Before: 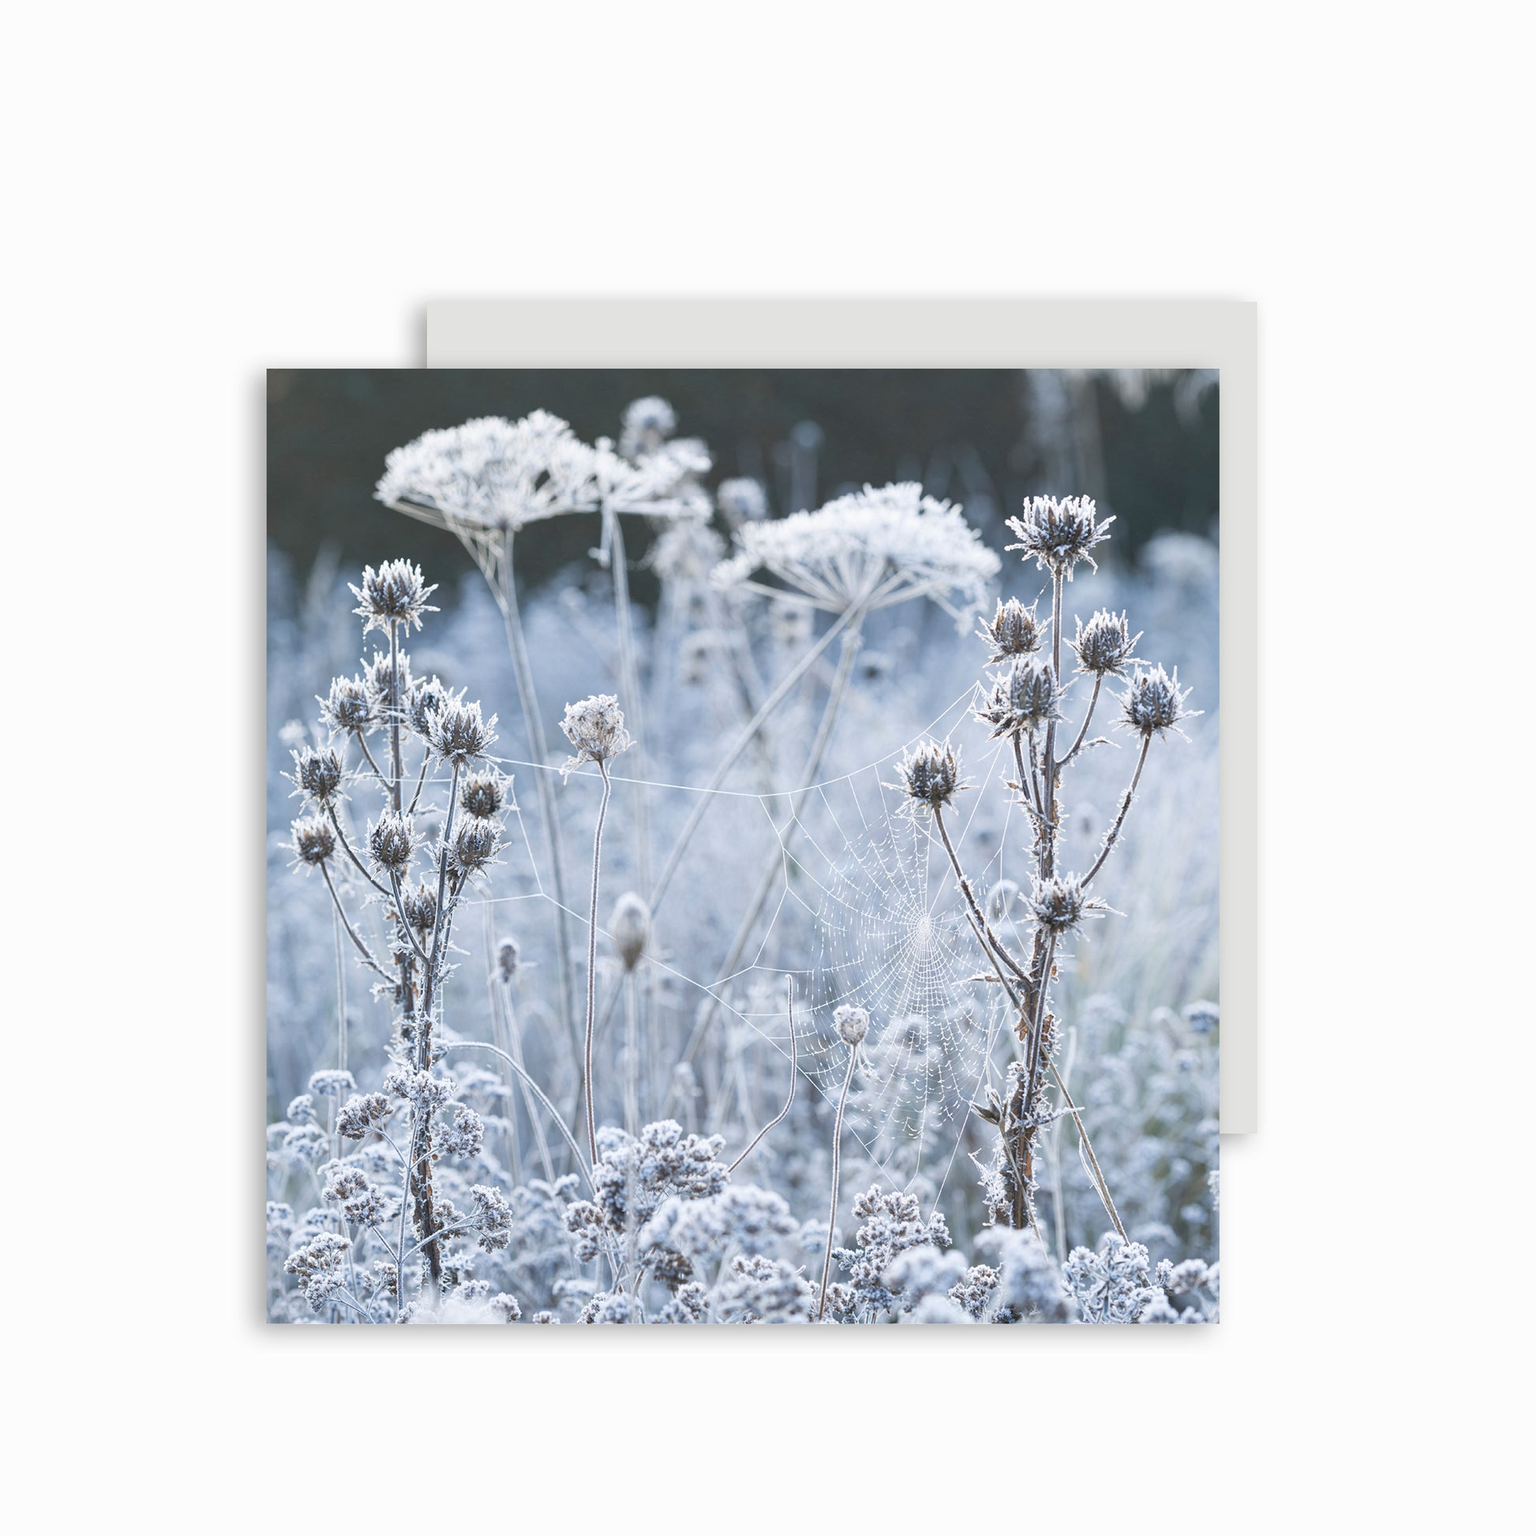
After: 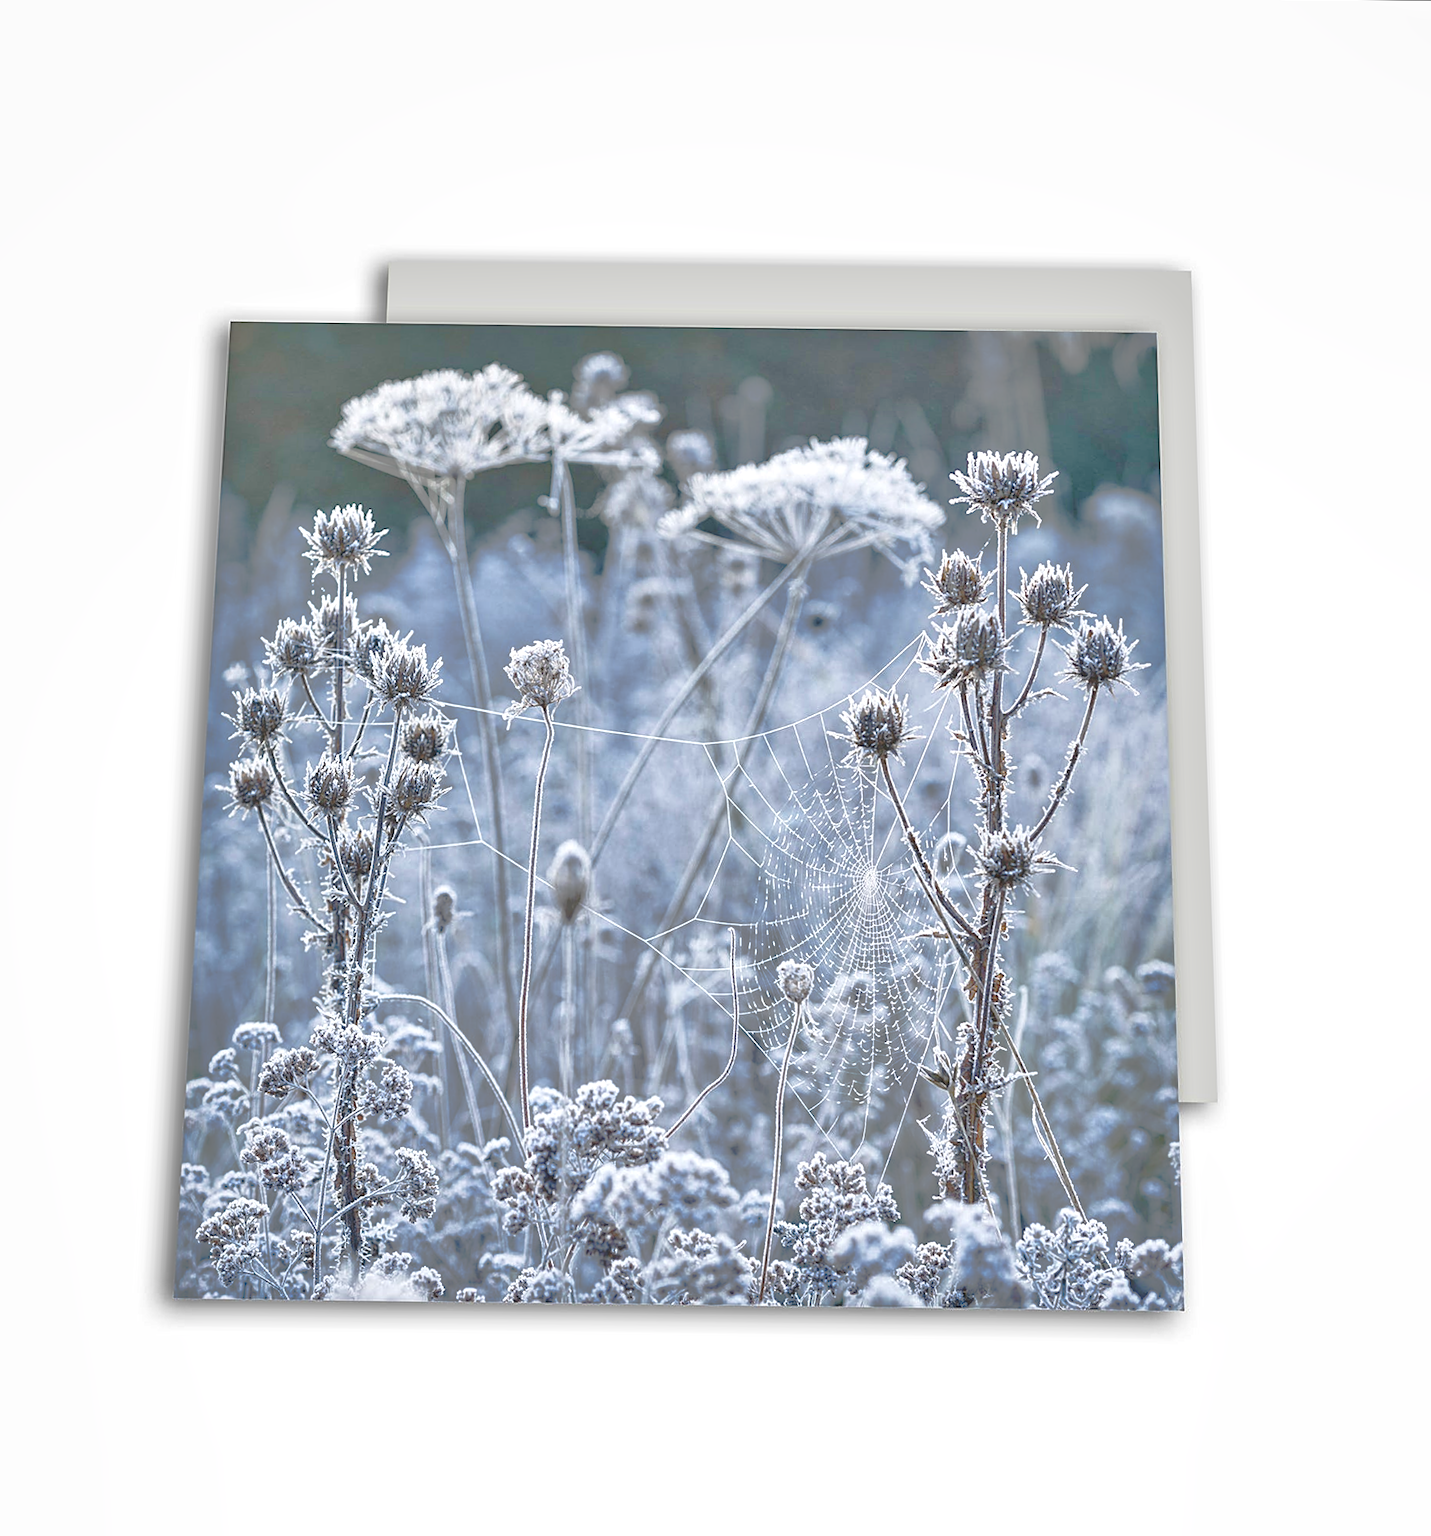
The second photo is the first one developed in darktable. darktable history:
tone equalizer: -7 EV 0.15 EV, -6 EV 0.6 EV, -5 EV 1.15 EV, -4 EV 1.33 EV, -3 EV 1.15 EV, -2 EV 0.6 EV, -1 EV 0.15 EV, mask exposure compensation -0.5 EV
local contrast: detail 130%
crop and rotate: angle -0.5°
tone curve: curves: ch0 [(0, 0) (0.003, 0.005) (0.011, 0.012) (0.025, 0.026) (0.044, 0.046) (0.069, 0.071) (0.1, 0.098) (0.136, 0.135) (0.177, 0.178) (0.224, 0.217) (0.277, 0.274) (0.335, 0.335) (0.399, 0.442) (0.468, 0.543) (0.543, 0.6) (0.623, 0.628) (0.709, 0.679) (0.801, 0.782) (0.898, 0.904) (1, 1)], preserve colors none
sharpen: on, module defaults
rotate and perspective: rotation 0.215°, lens shift (vertical) -0.139, crop left 0.069, crop right 0.939, crop top 0.002, crop bottom 0.996
shadows and highlights: on, module defaults
